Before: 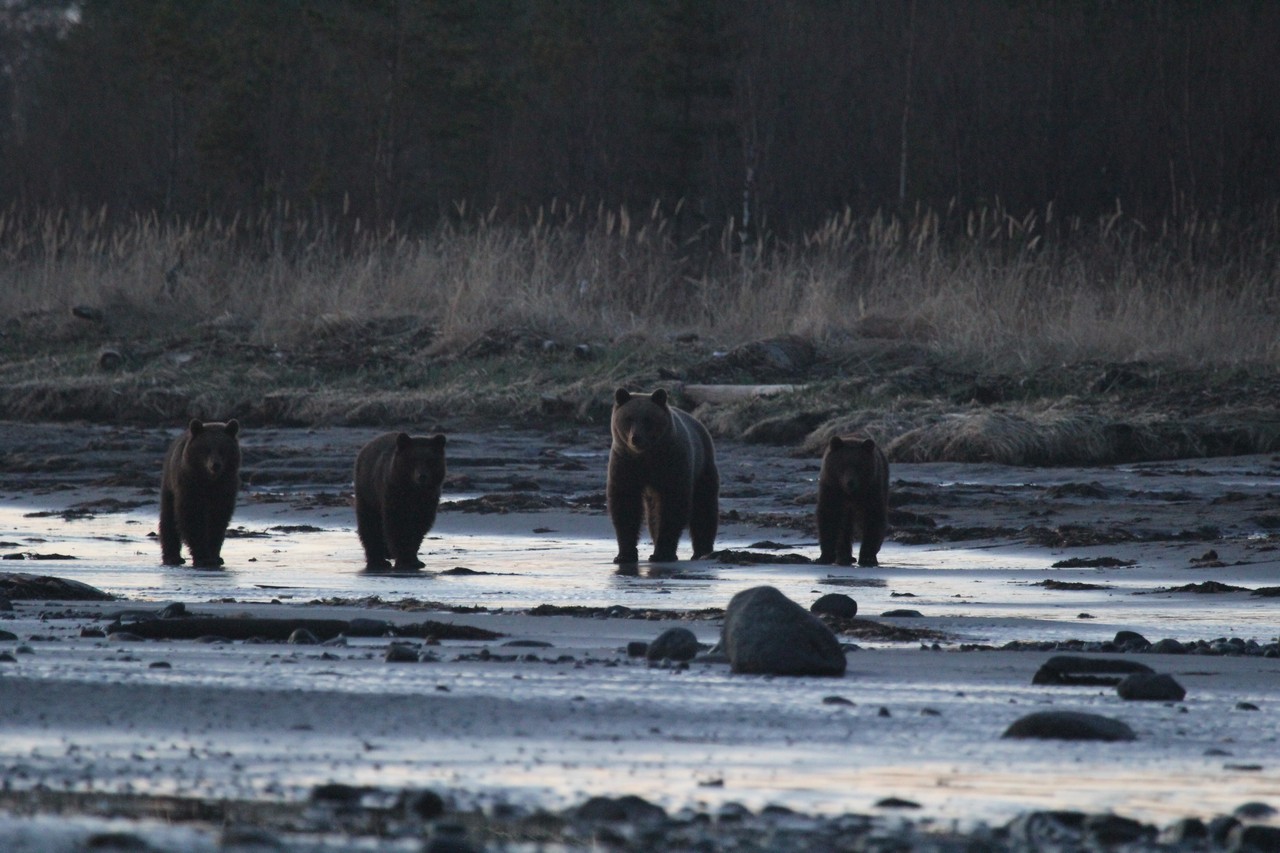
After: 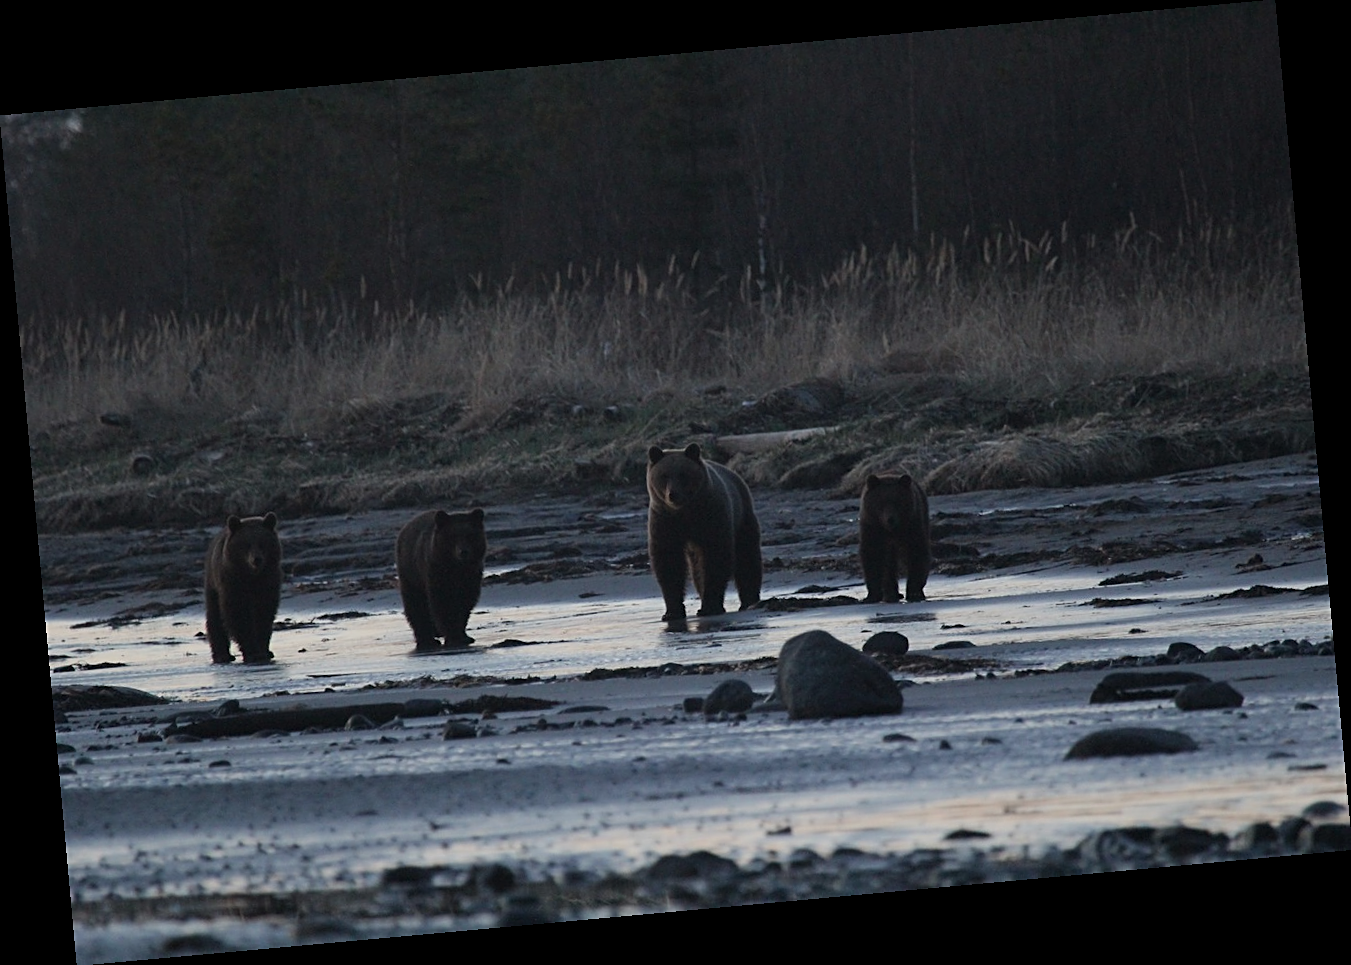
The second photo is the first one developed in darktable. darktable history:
sharpen: on, module defaults
exposure: exposure -0.462 EV, compensate highlight preservation false
rotate and perspective: rotation -5.2°, automatic cropping off
